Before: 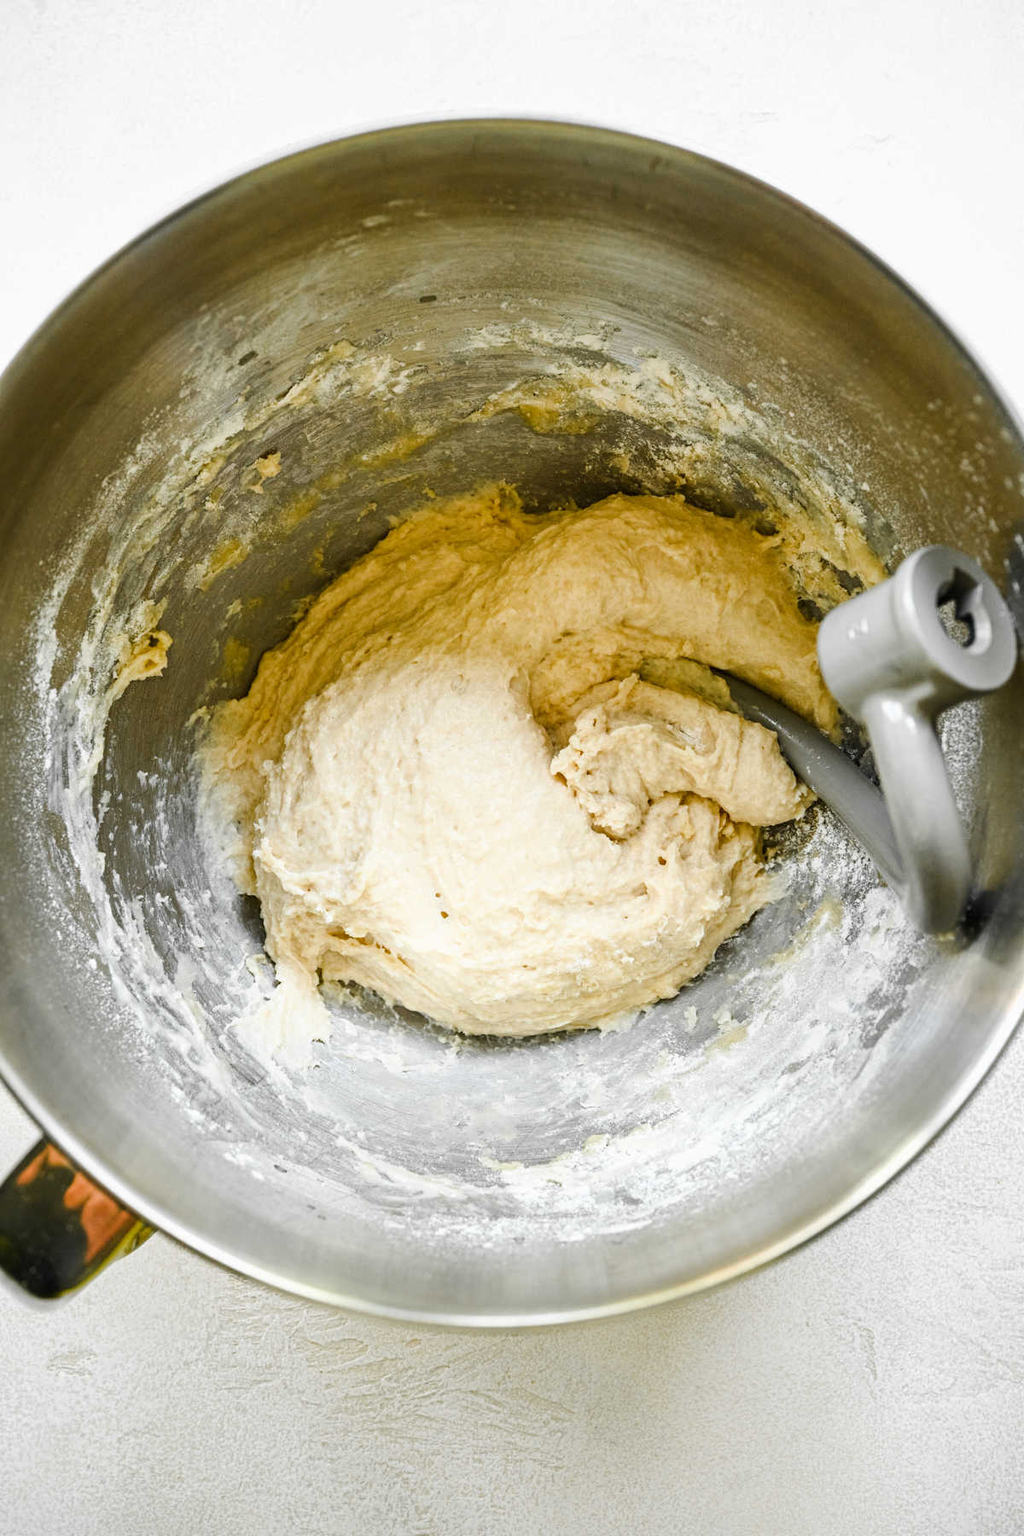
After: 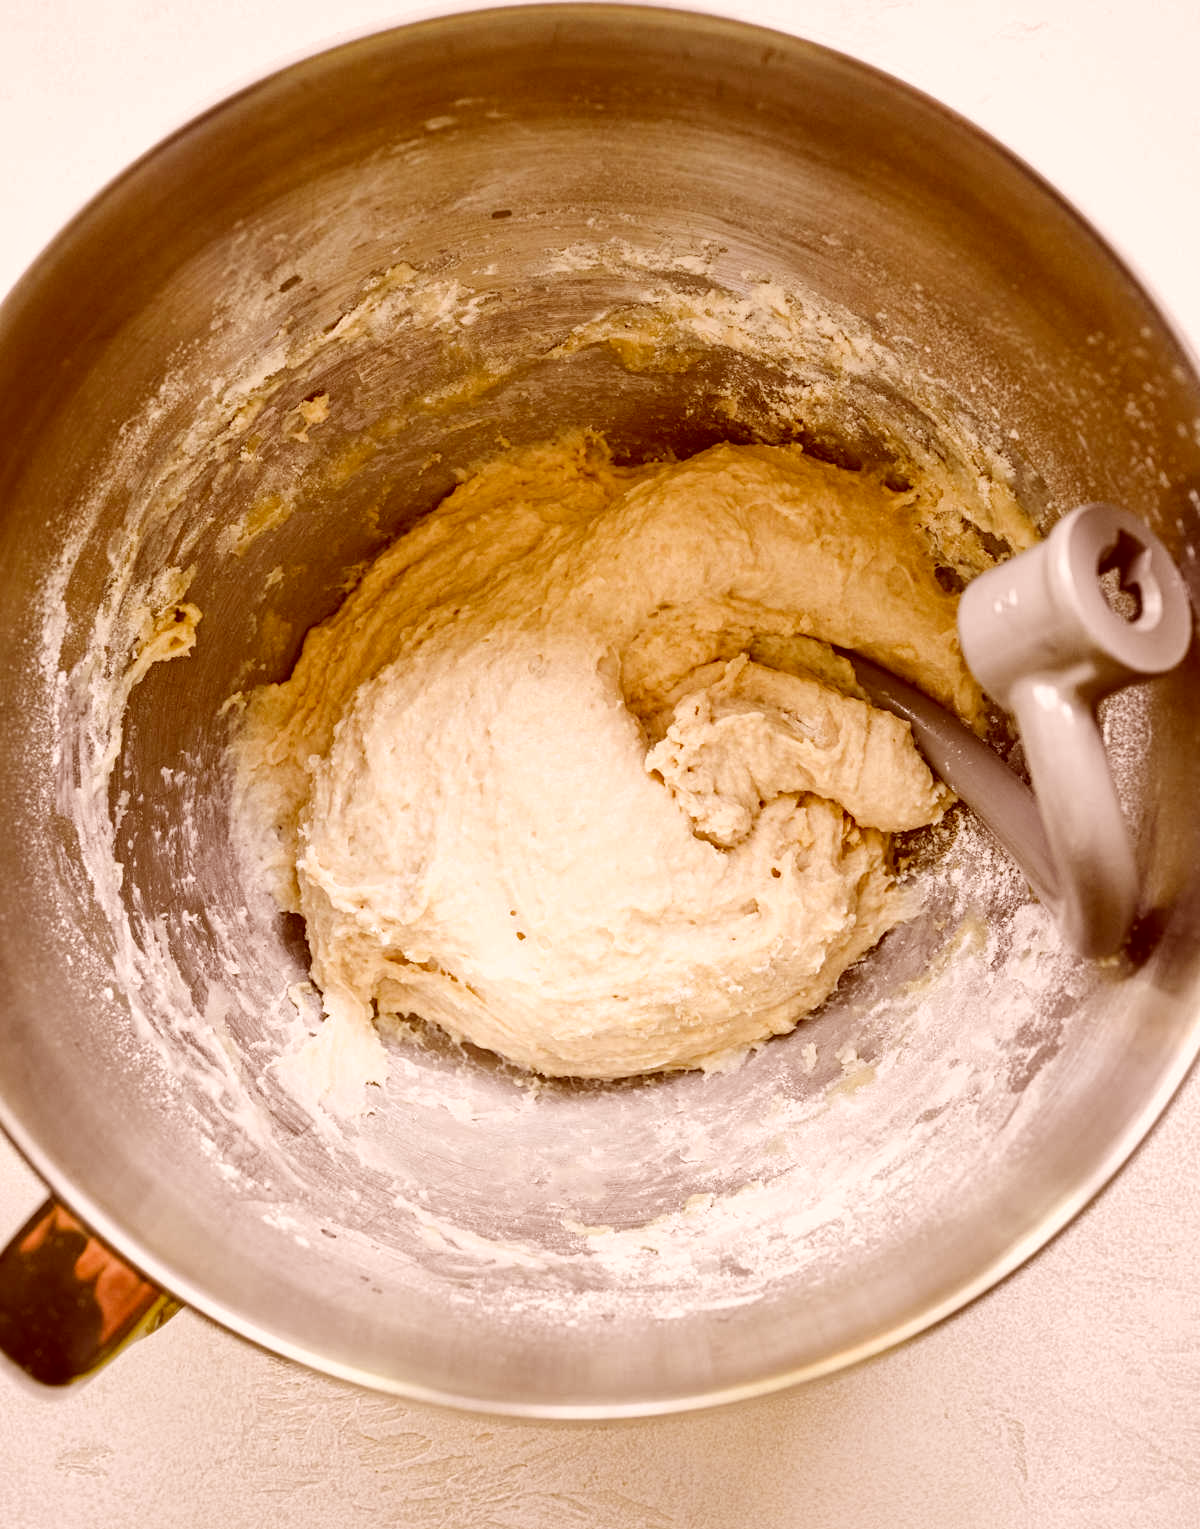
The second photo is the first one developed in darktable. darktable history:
crop: top 7.598%, bottom 7.448%
shadows and highlights: shadows 61.98, white point adjustment 0.393, highlights -34.06, compress 84.19%
color correction: highlights a* 9.17, highlights b* 8.94, shadows a* 39.8, shadows b* 39.8, saturation 0.804
